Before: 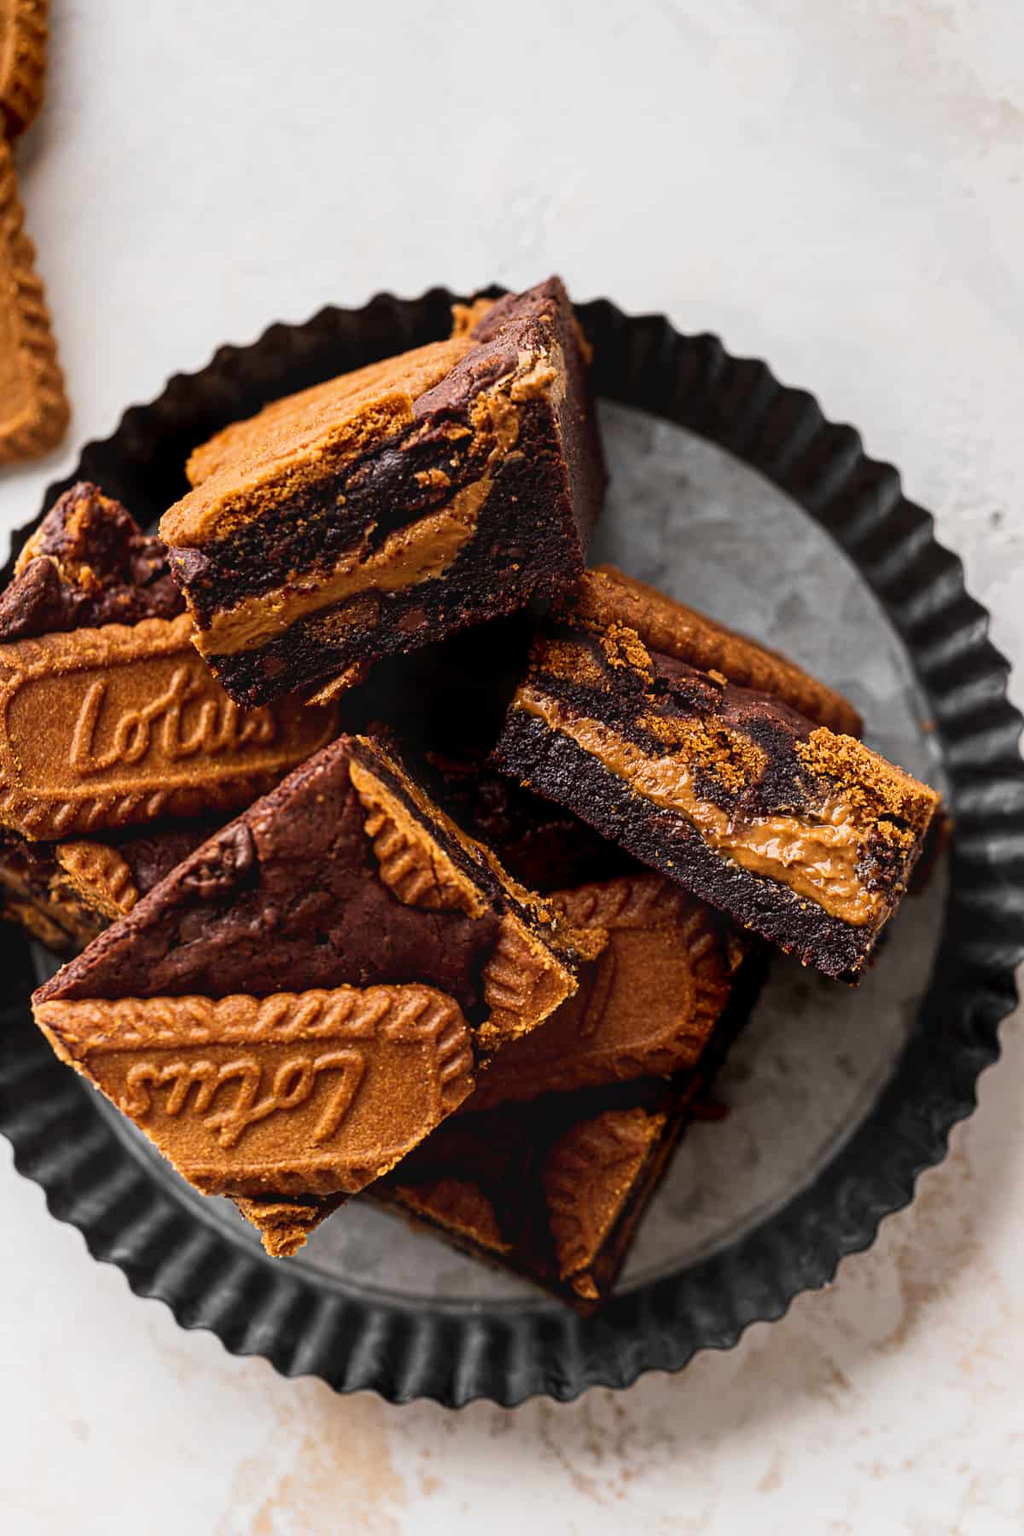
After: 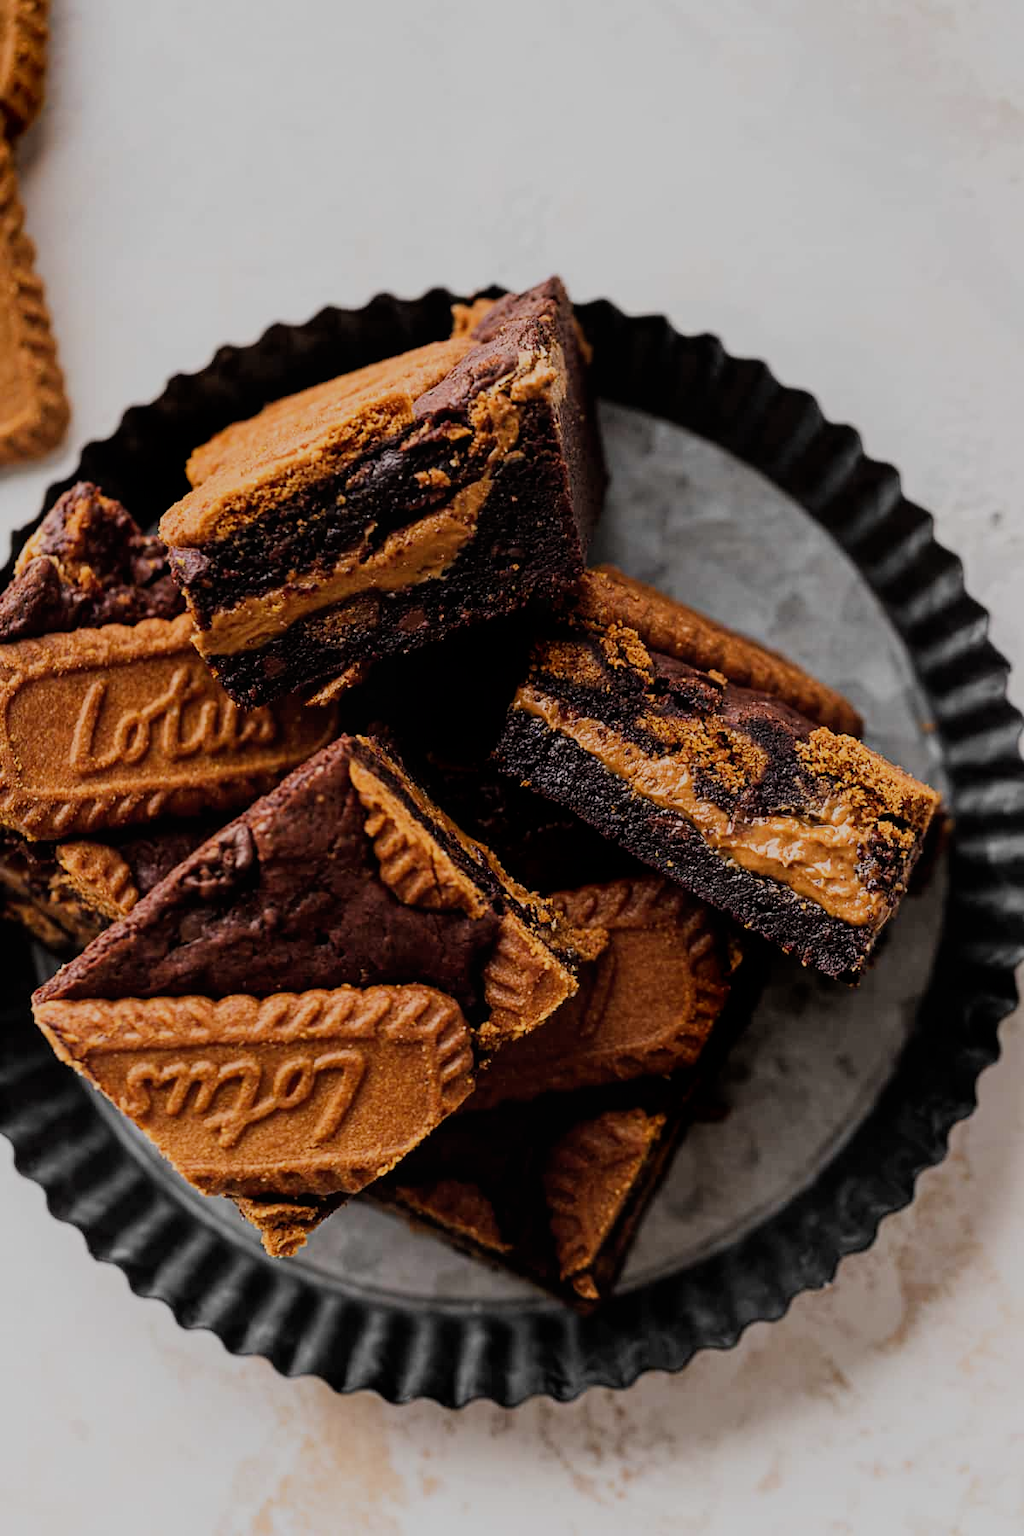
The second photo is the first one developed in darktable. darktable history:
exposure: exposure -0.177 EV, compensate highlight preservation false
filmic rgb: black relative exposure -7.65 EV, white relative exposure 4.56 EV, hardness 3.61, iterations of high-quality reconstruction 0
